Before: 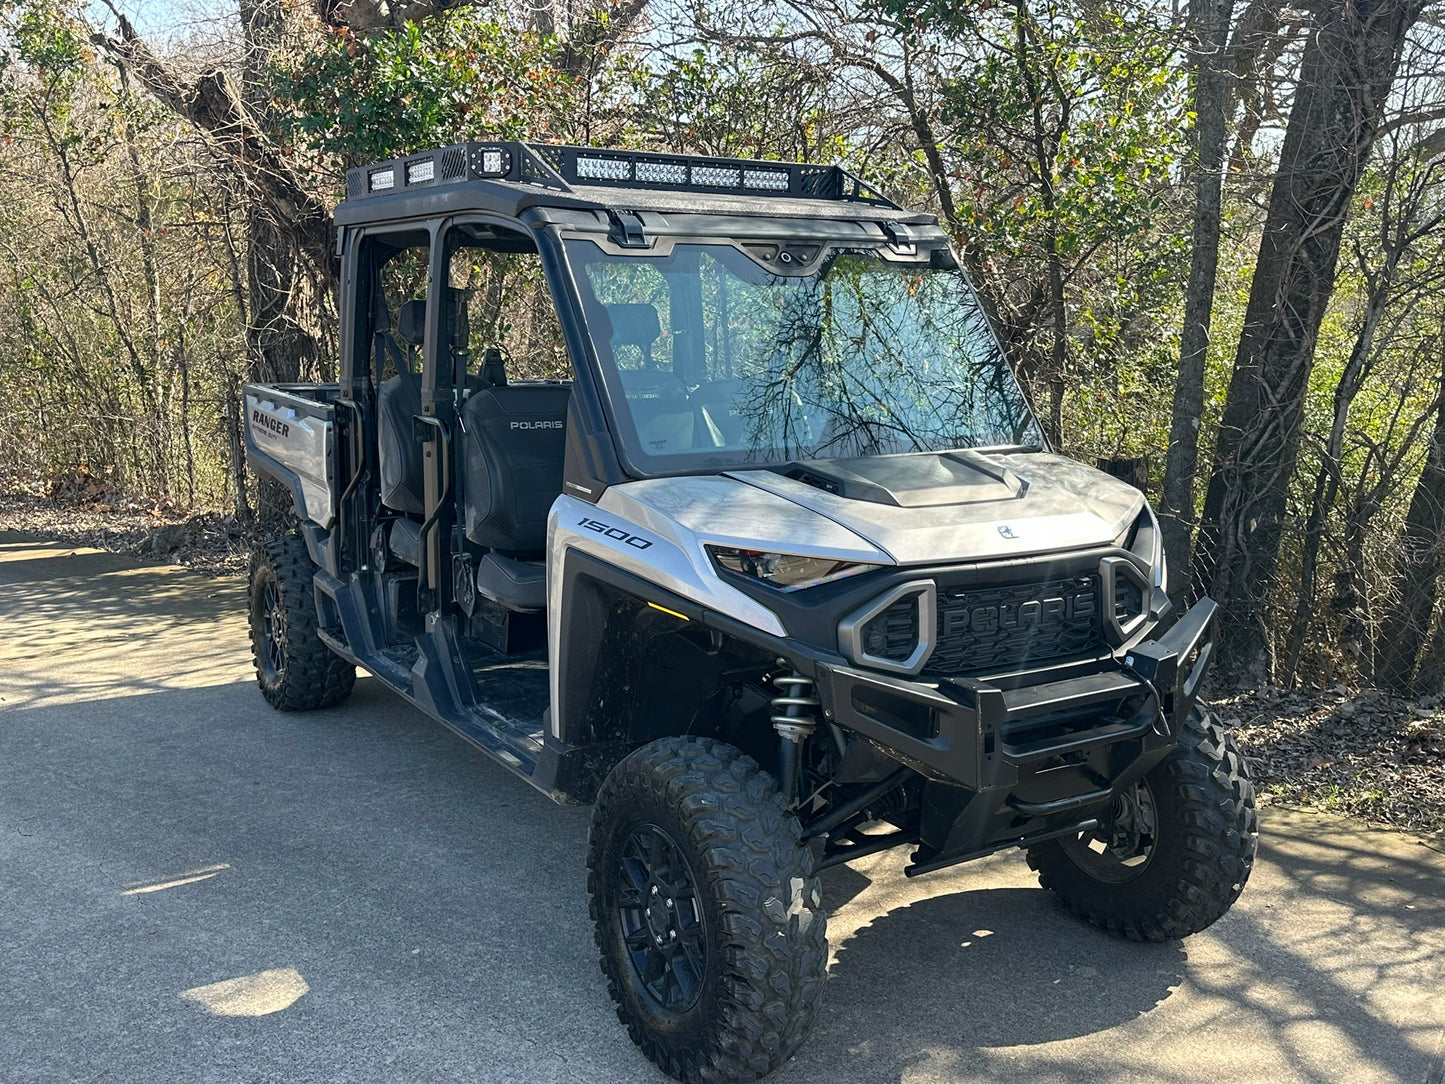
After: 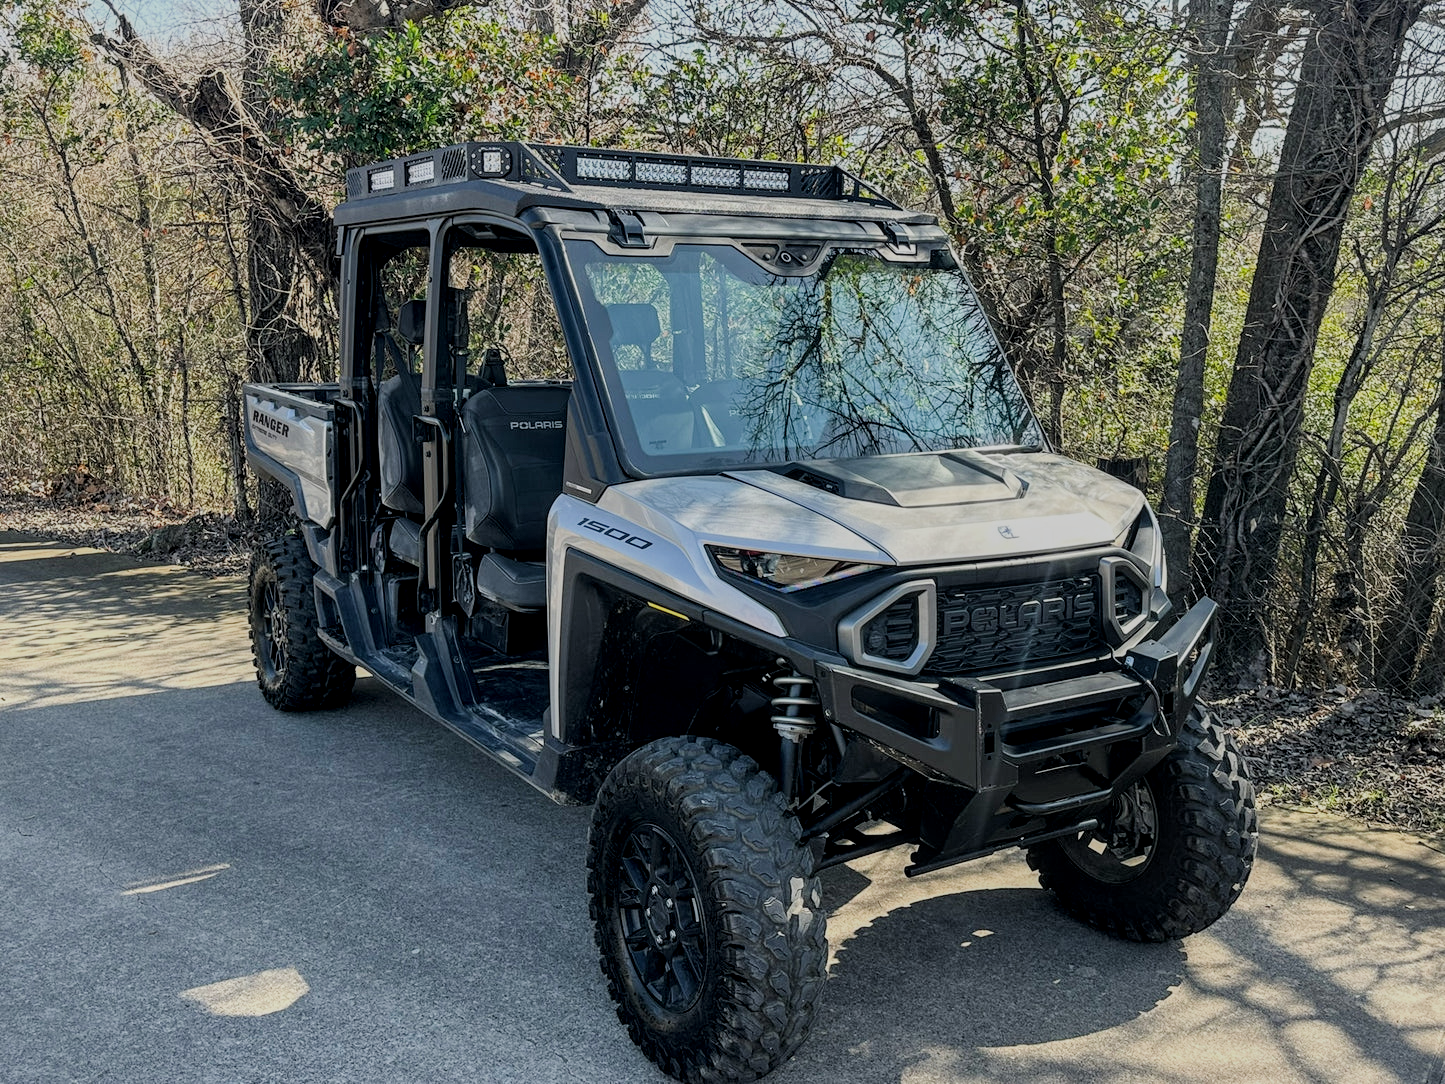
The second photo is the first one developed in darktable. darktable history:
local contrast: on, module defaults
shadows and highlights: shadows 25.34, highlights -48.33, highlights color adjustment 78.98%, soften with gaussian
filmic rgb: black relative exposure -7.21 EV, white relative exposure 5.36 EV, threshold 3.05 EV, hardness 3.02, enable highlight reconstruction true
tone equalizer: -8 EV 0.087 EV, smoothing diameter 24.79%, edges refinement/feathering 12.55, preserve details guided filter
